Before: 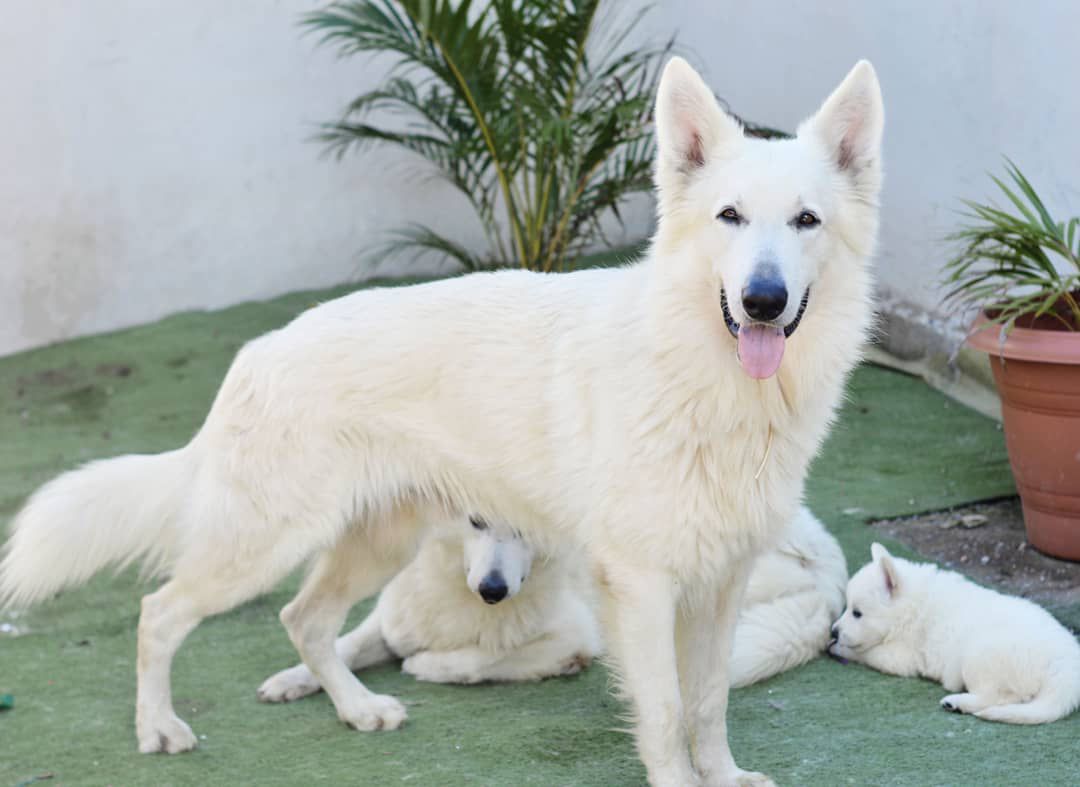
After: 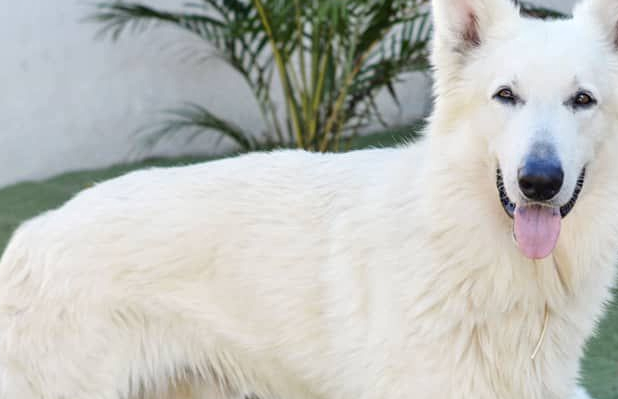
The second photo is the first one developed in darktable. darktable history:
crop: left 20.778%, top 15.275%, right 21.961%, bottom 33.973%
local contrast: on, module defaults
